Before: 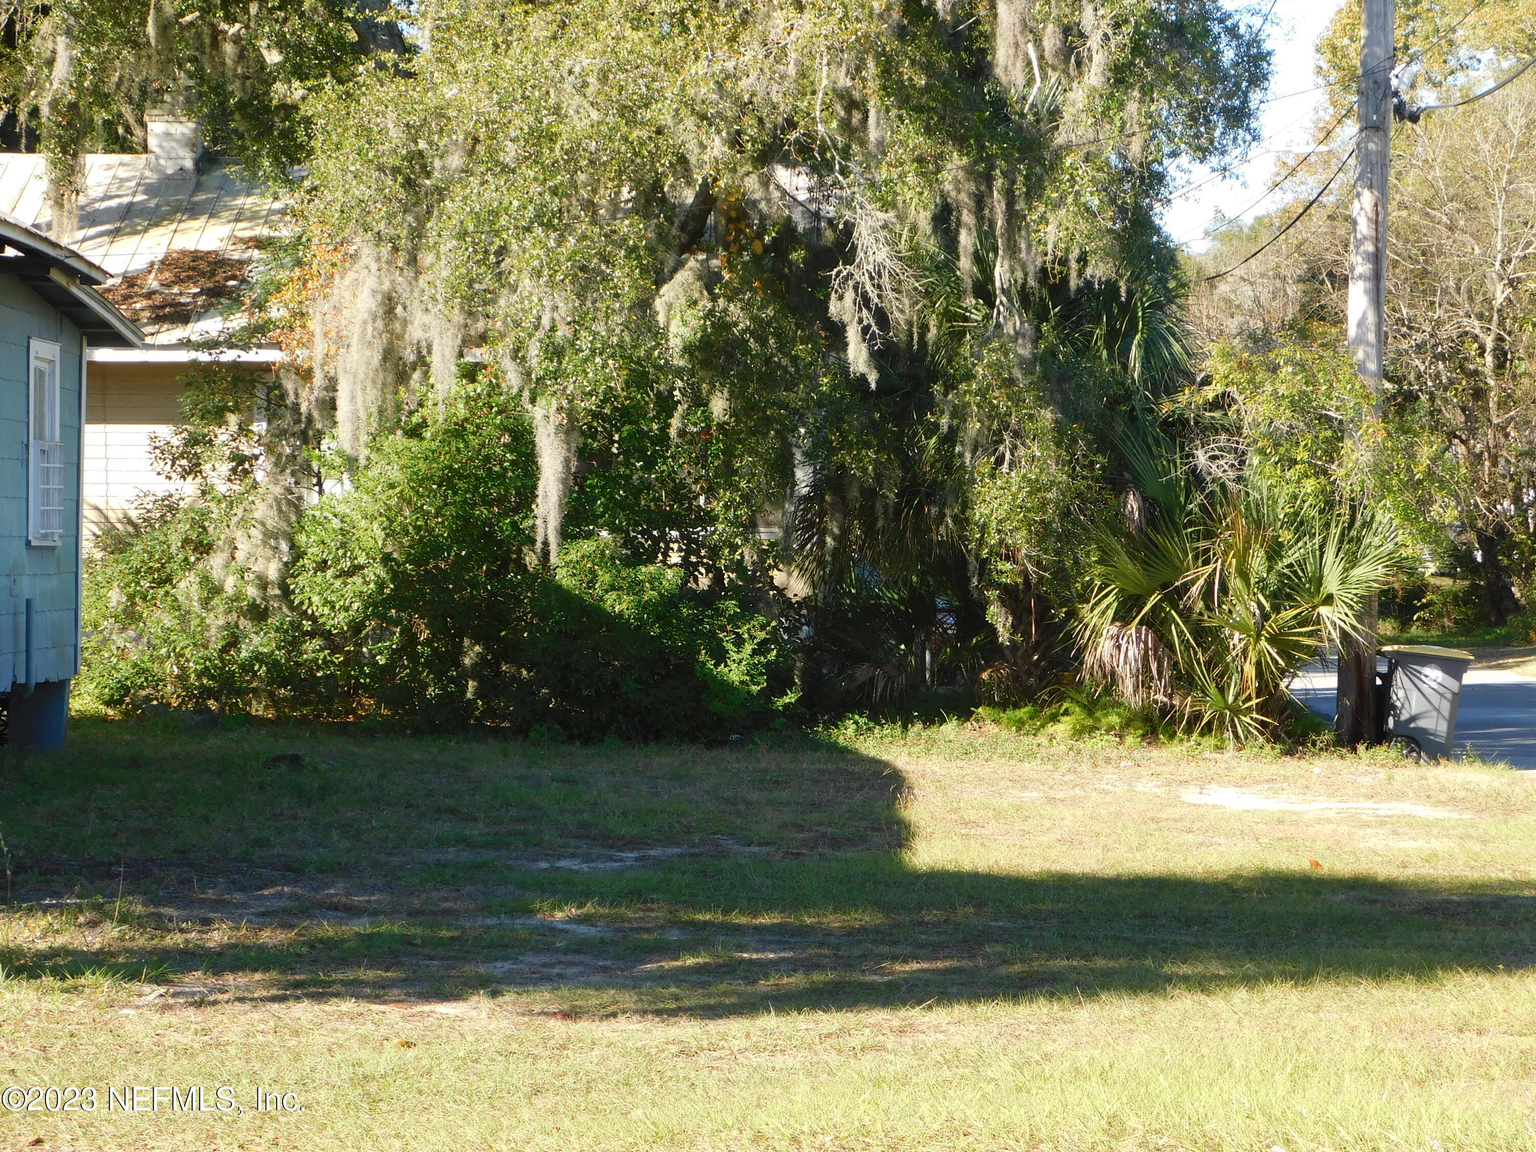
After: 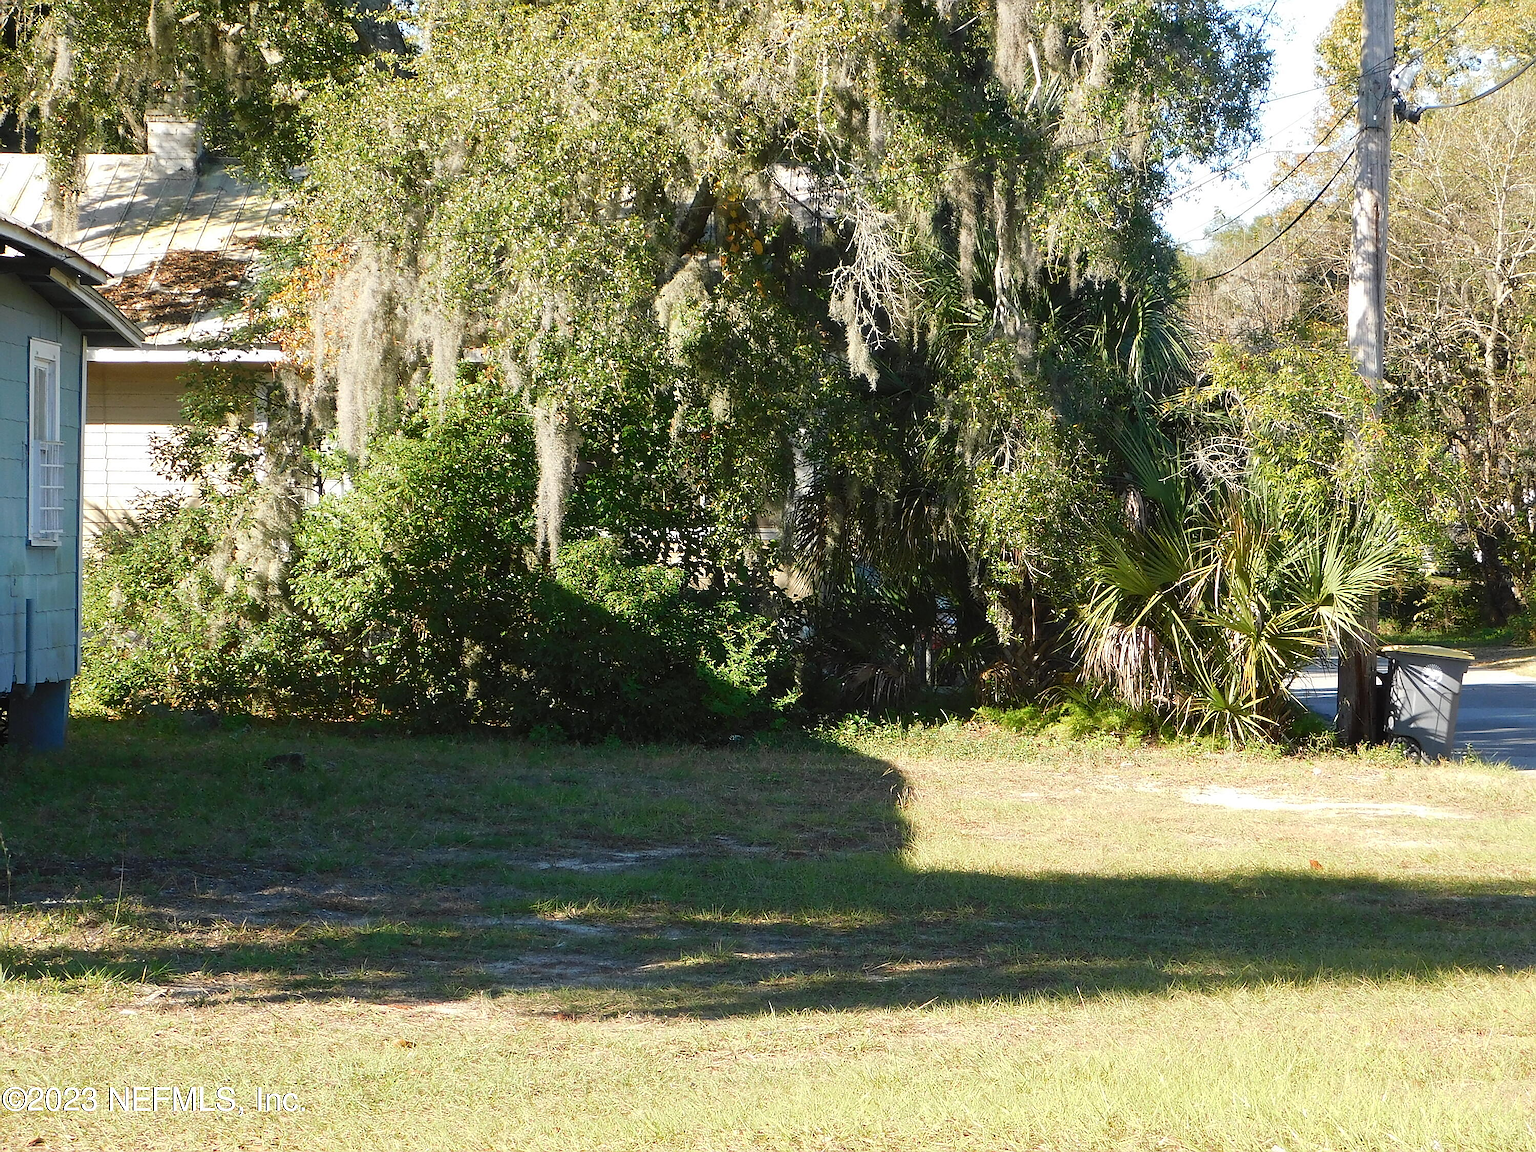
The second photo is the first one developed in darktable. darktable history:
sharpen: radius 1.383, amount 1.258, threshold 0.62
